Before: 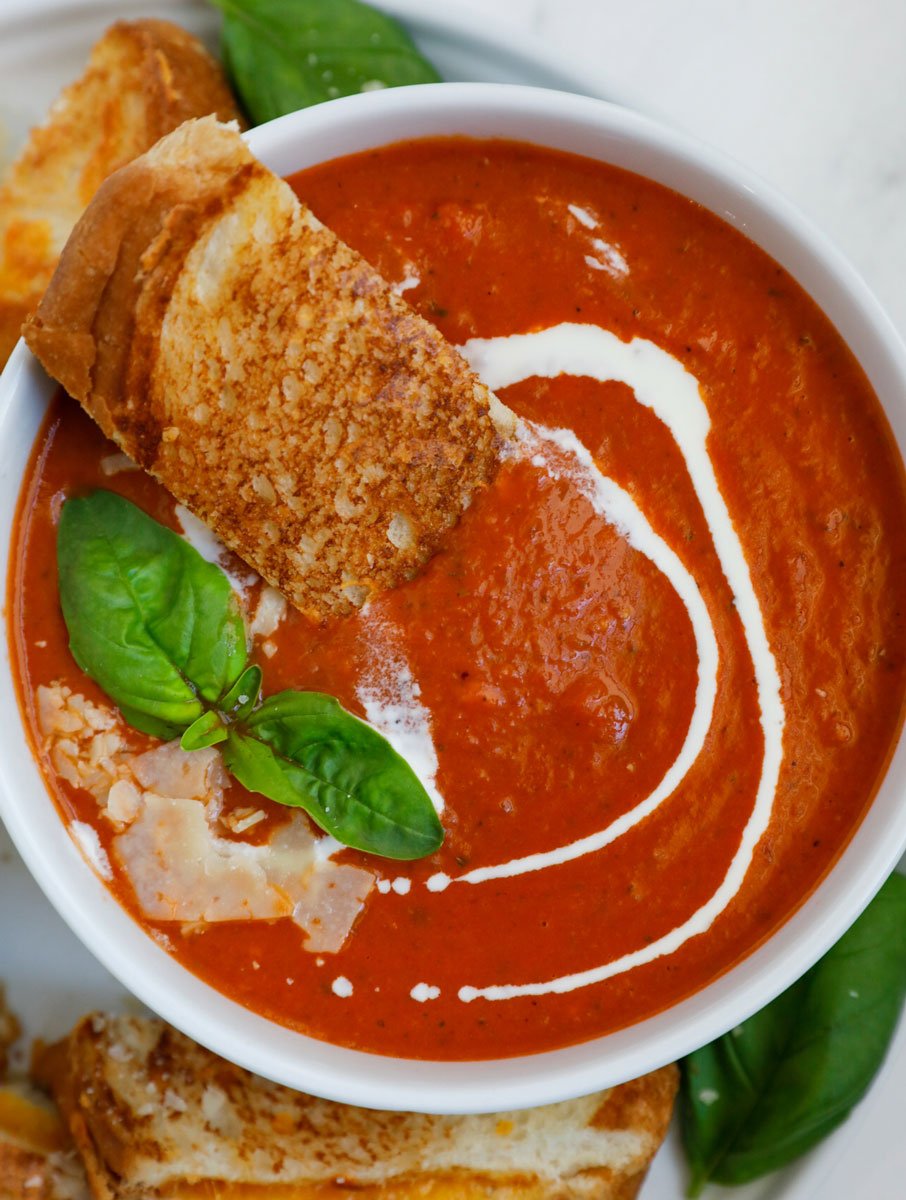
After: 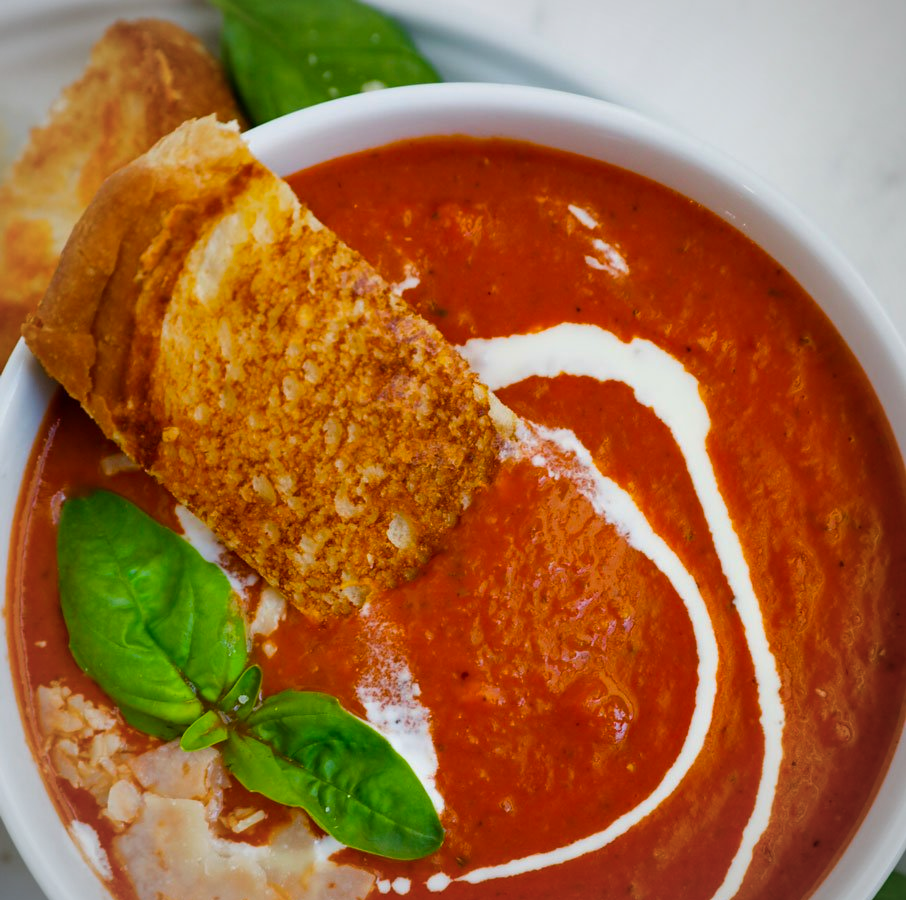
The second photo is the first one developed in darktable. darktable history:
vignetting: fall-off radius 82.6%
color balance rgb: perceptual saturation grading › global saturation 29.45%
crop: bottom 24.984%
